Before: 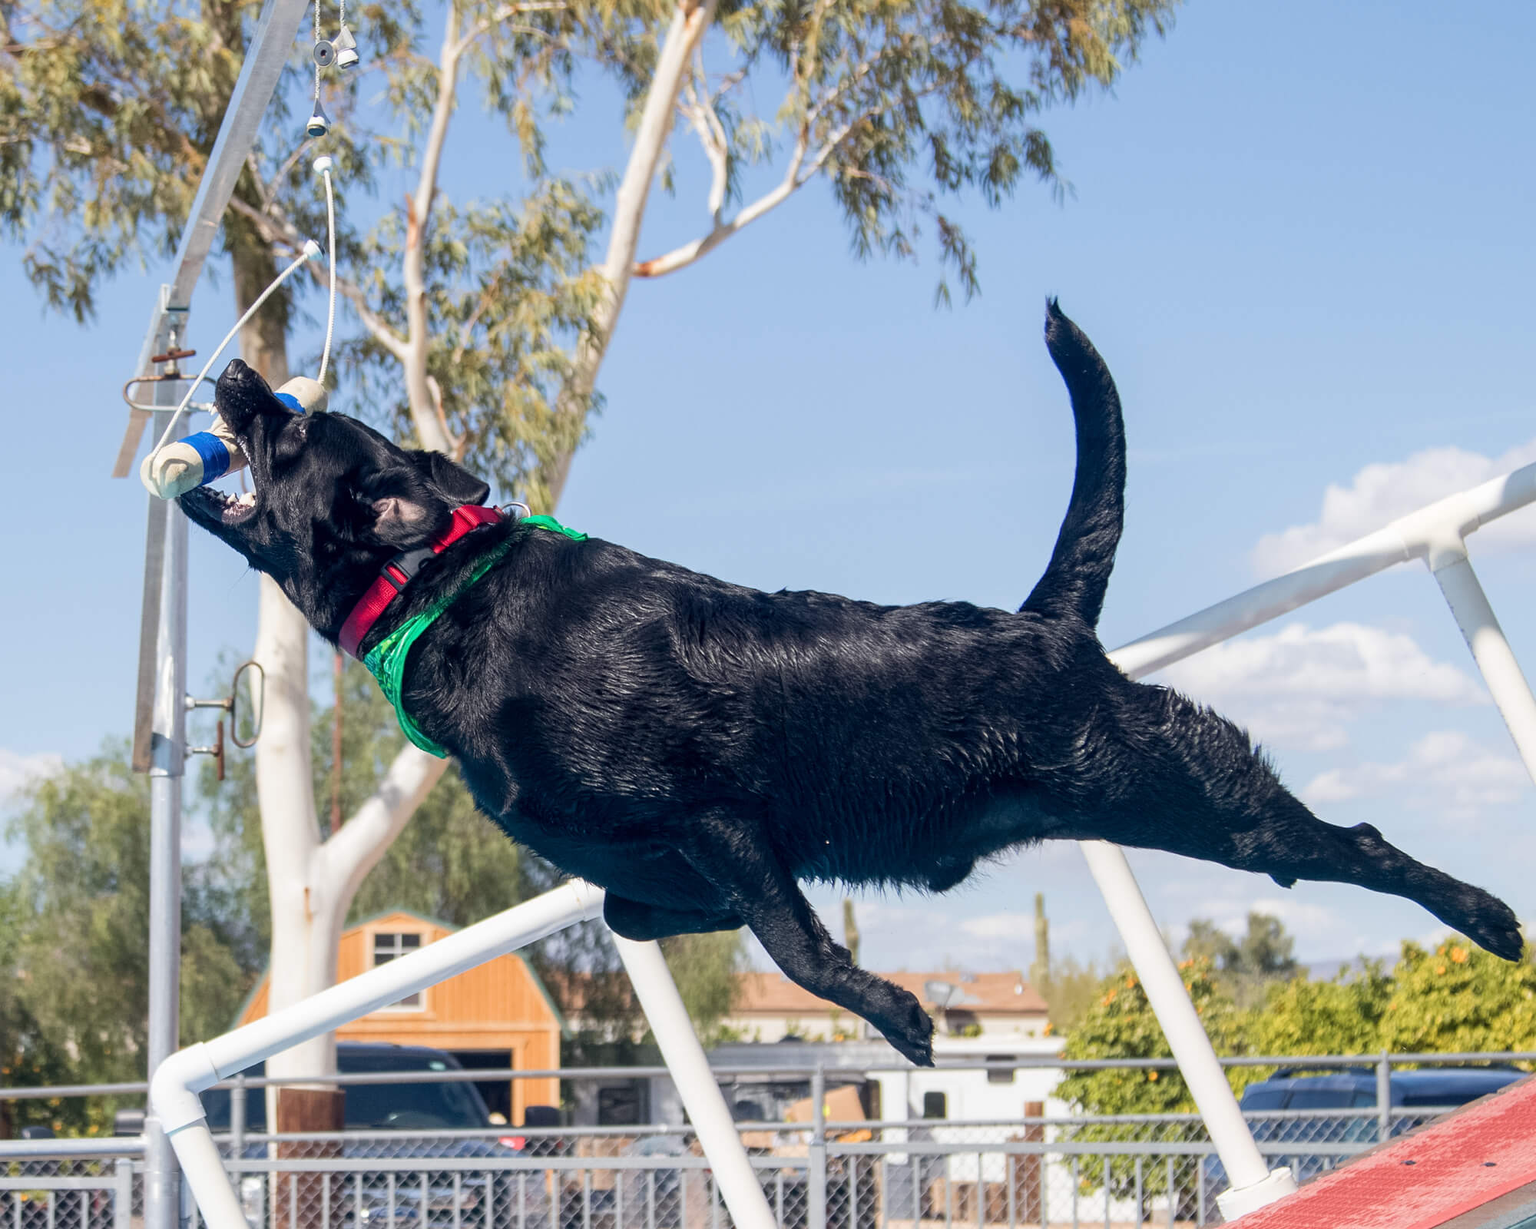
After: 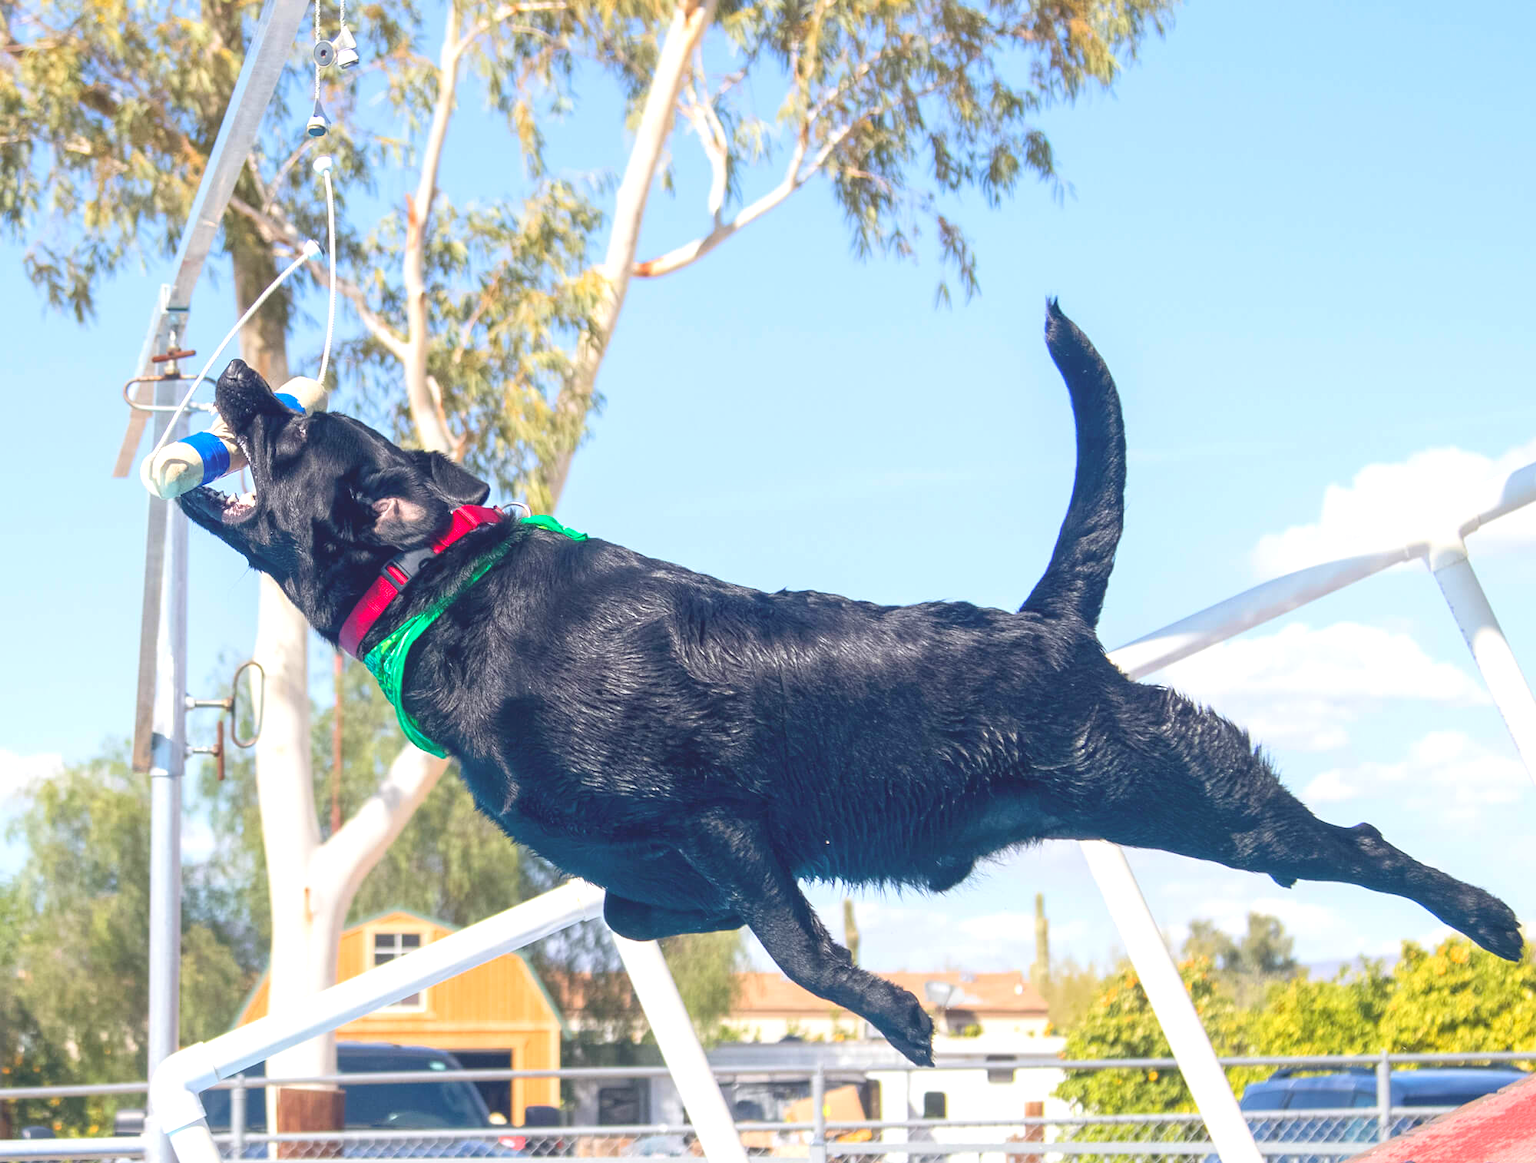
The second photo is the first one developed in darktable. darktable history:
contrast brightness saturation: contrast -0.287
crop and rotate: top 0.002%, bottom 5.282%
exposure: exposure 1.247 EV, compensate highlight preservation false
